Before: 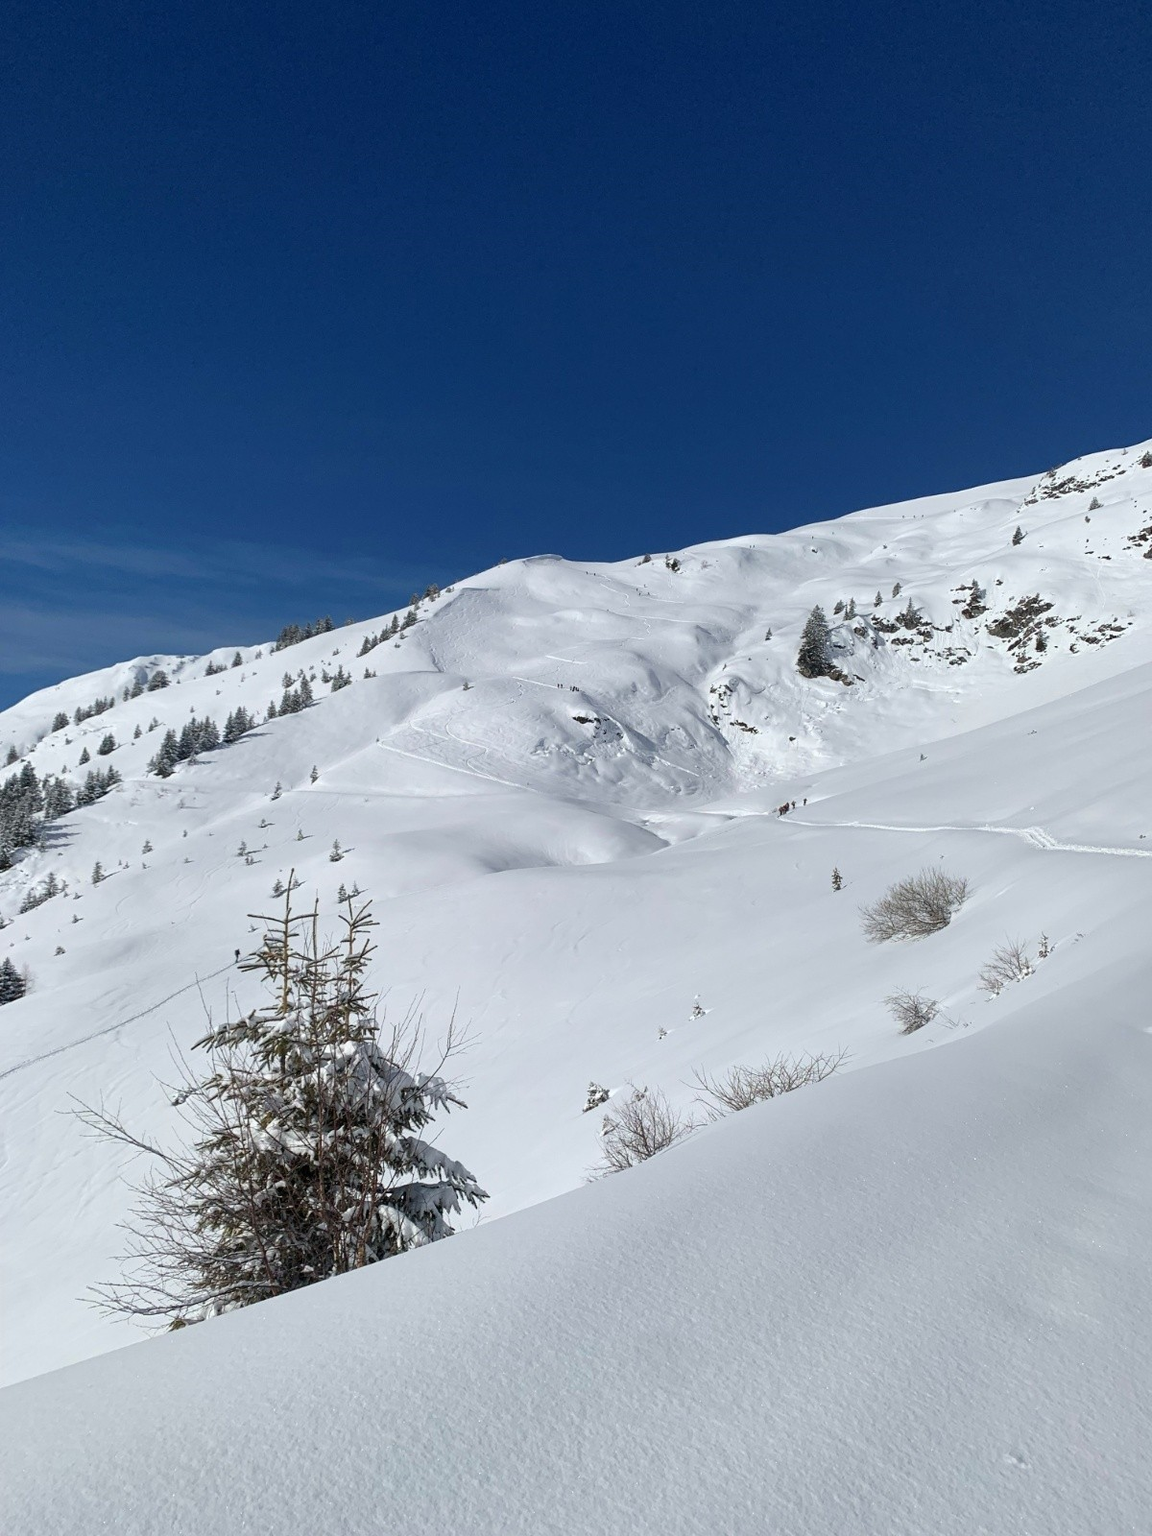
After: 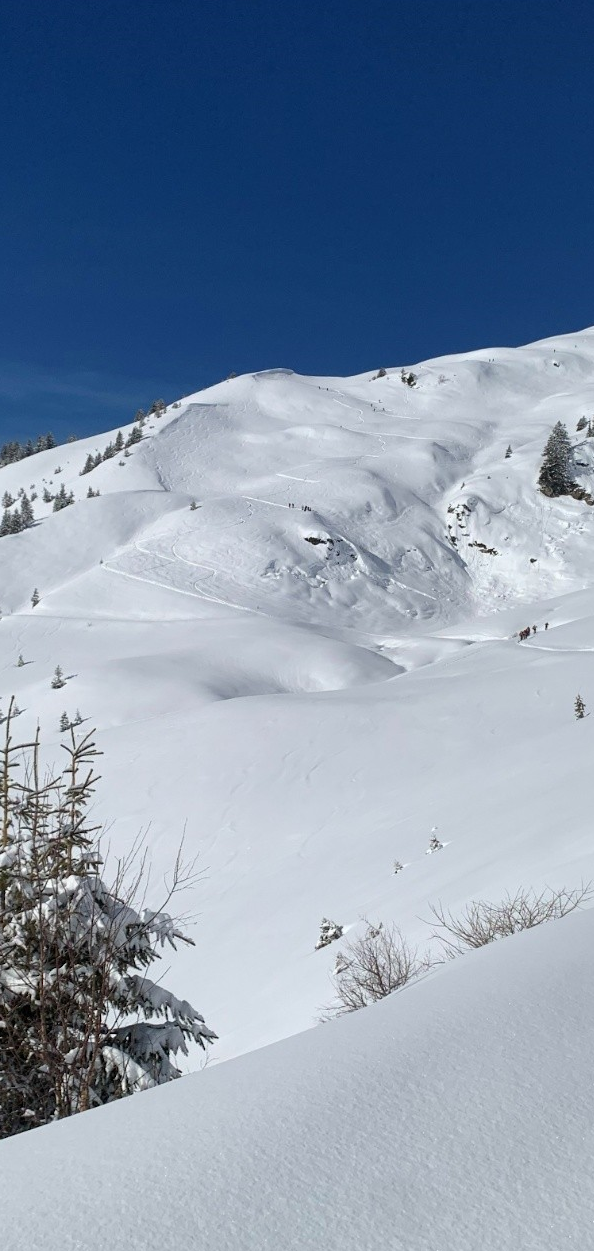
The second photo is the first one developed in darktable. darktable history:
crop and rotate: angle 0.021°, left 24.383%, top 13.049%, right 26.09%, bottom 8.717%
color correction: highlights b* 0.05
